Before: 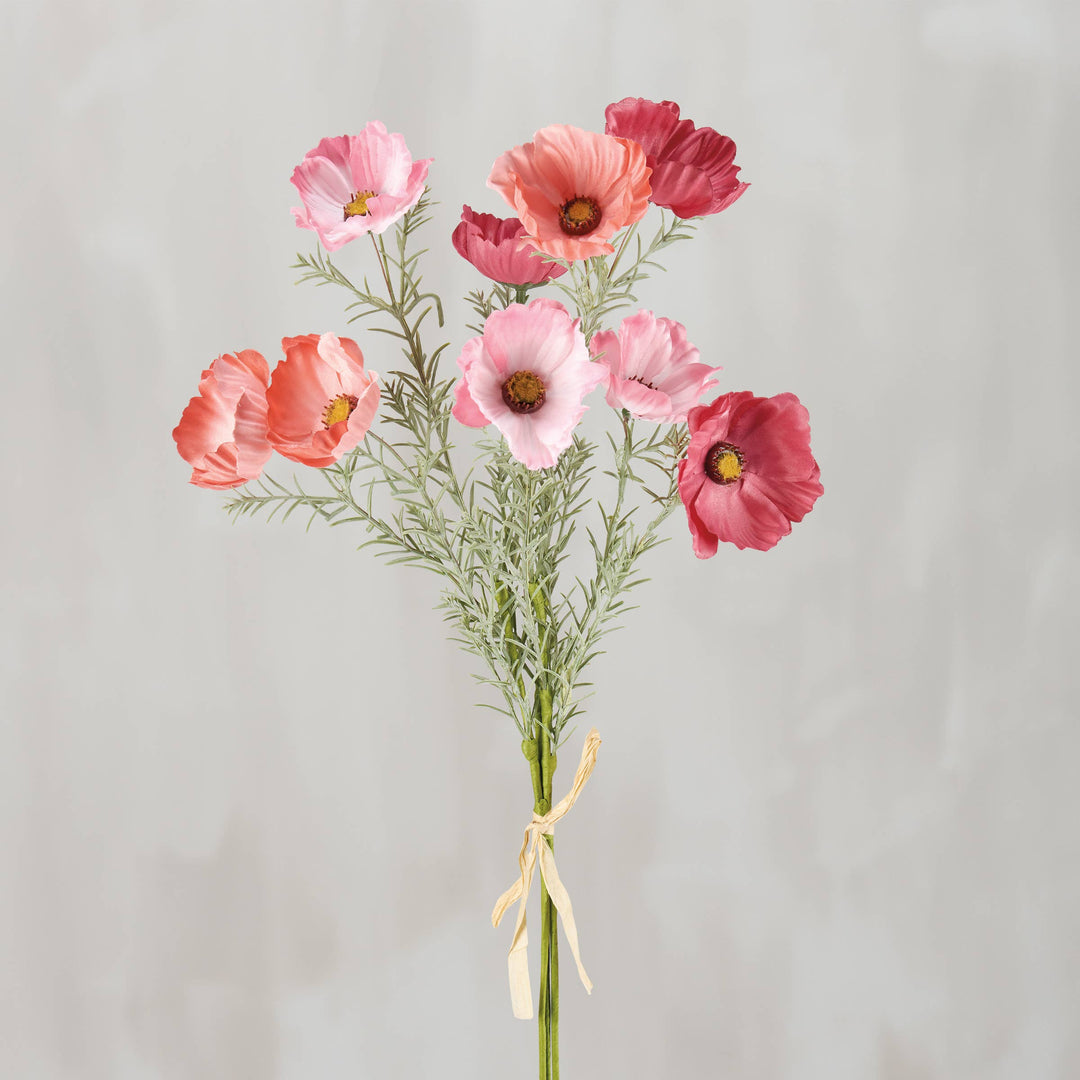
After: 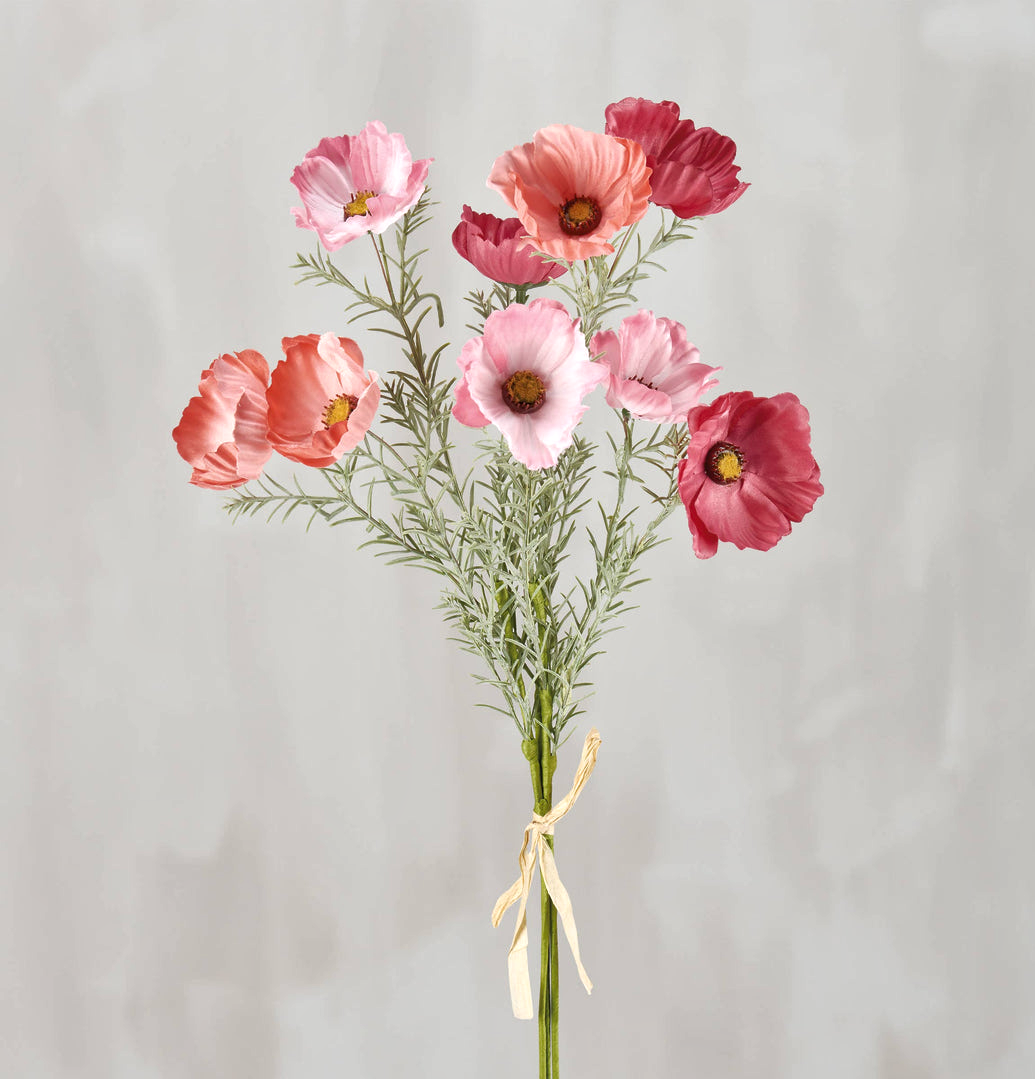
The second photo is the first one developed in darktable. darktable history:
crop: right 4.126%, bottom 0.031%
exposure: compensate highlight preservation false
local contrast: mode bilateral grid, contrast 20, coarseness 50, detail 144%, midtone range 0.2
